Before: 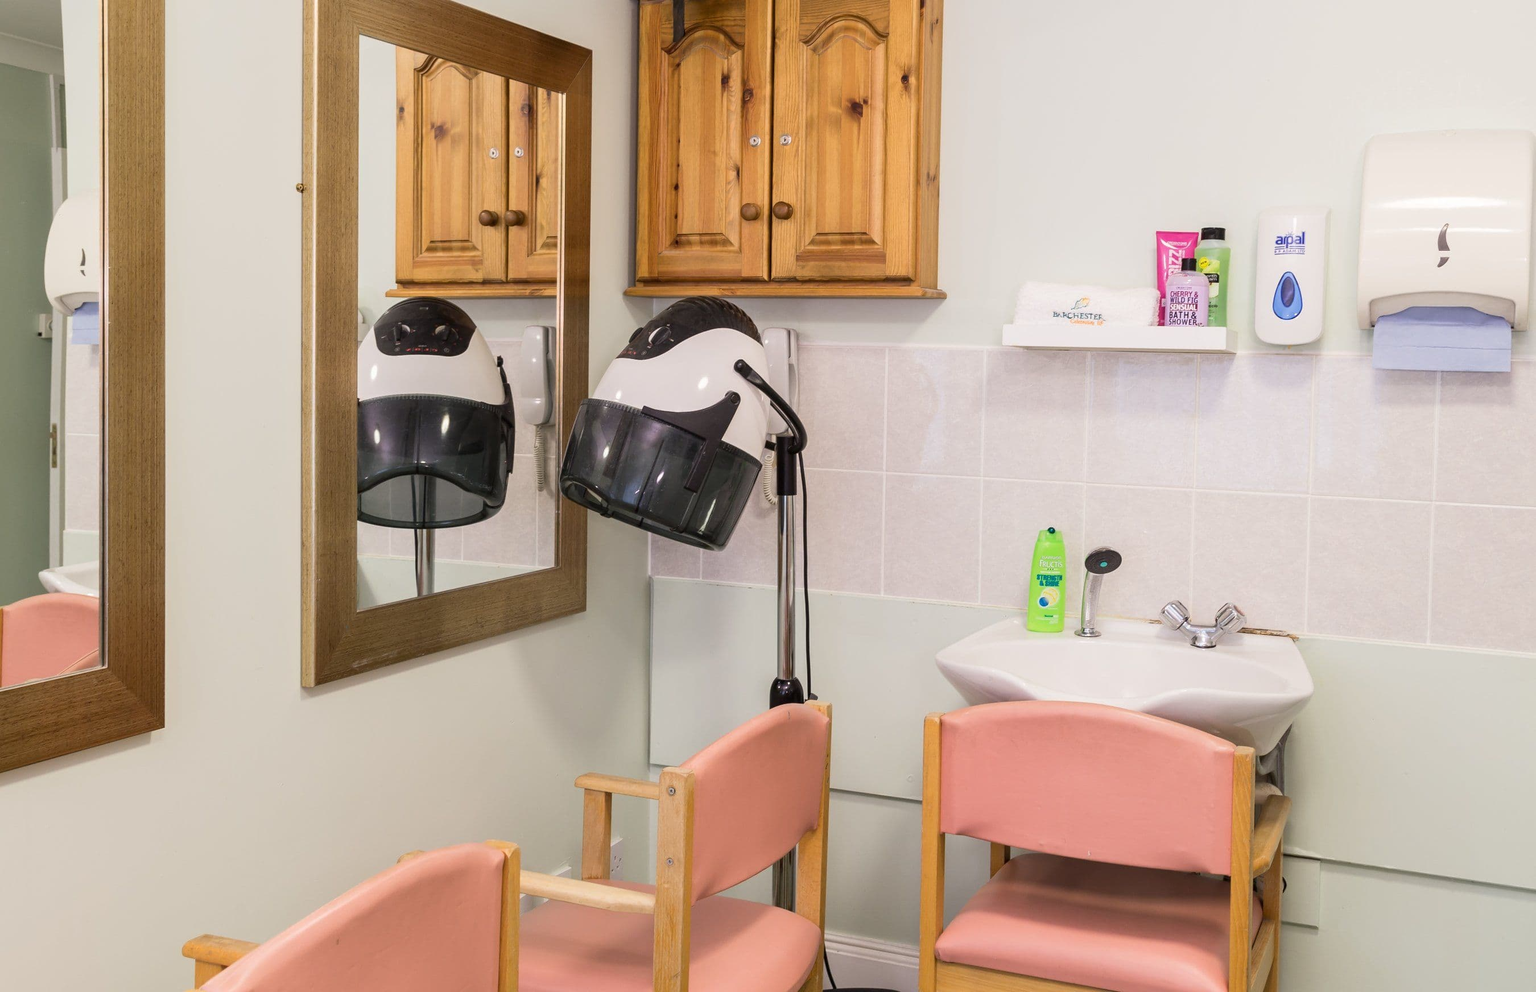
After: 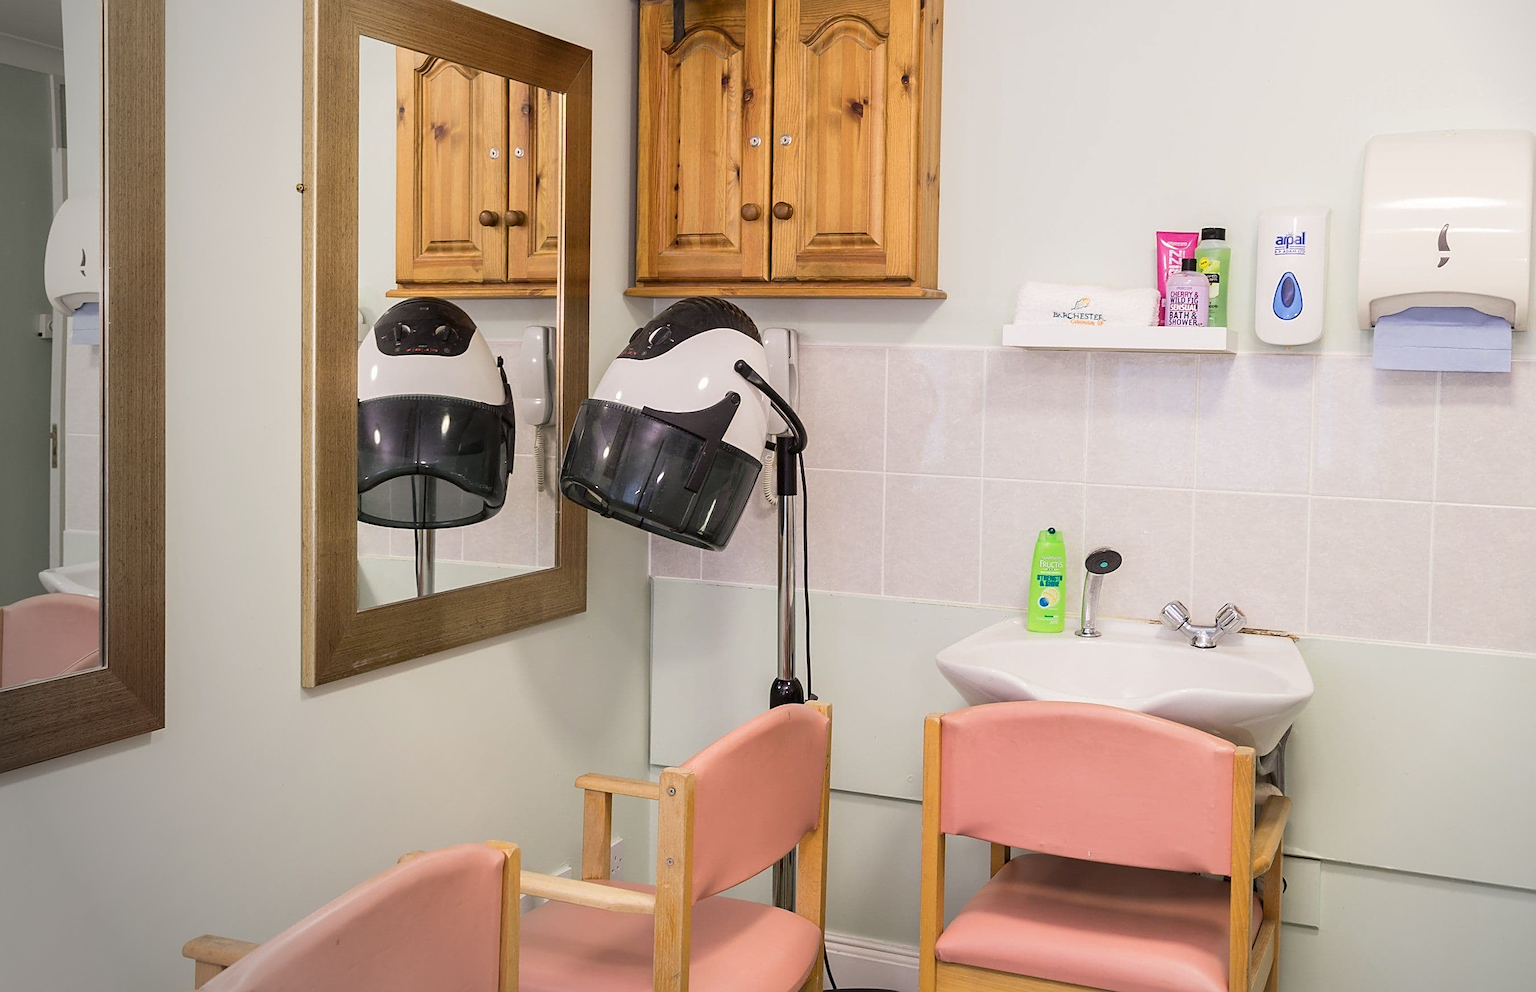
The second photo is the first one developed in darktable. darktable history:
sharpen: on, module defaults
vignetting: center (0.219, -0.238), unbound false
tone equalizer: edges refinement/feathering 500, mask exposure compensation -1.57 EV, preserve details no
